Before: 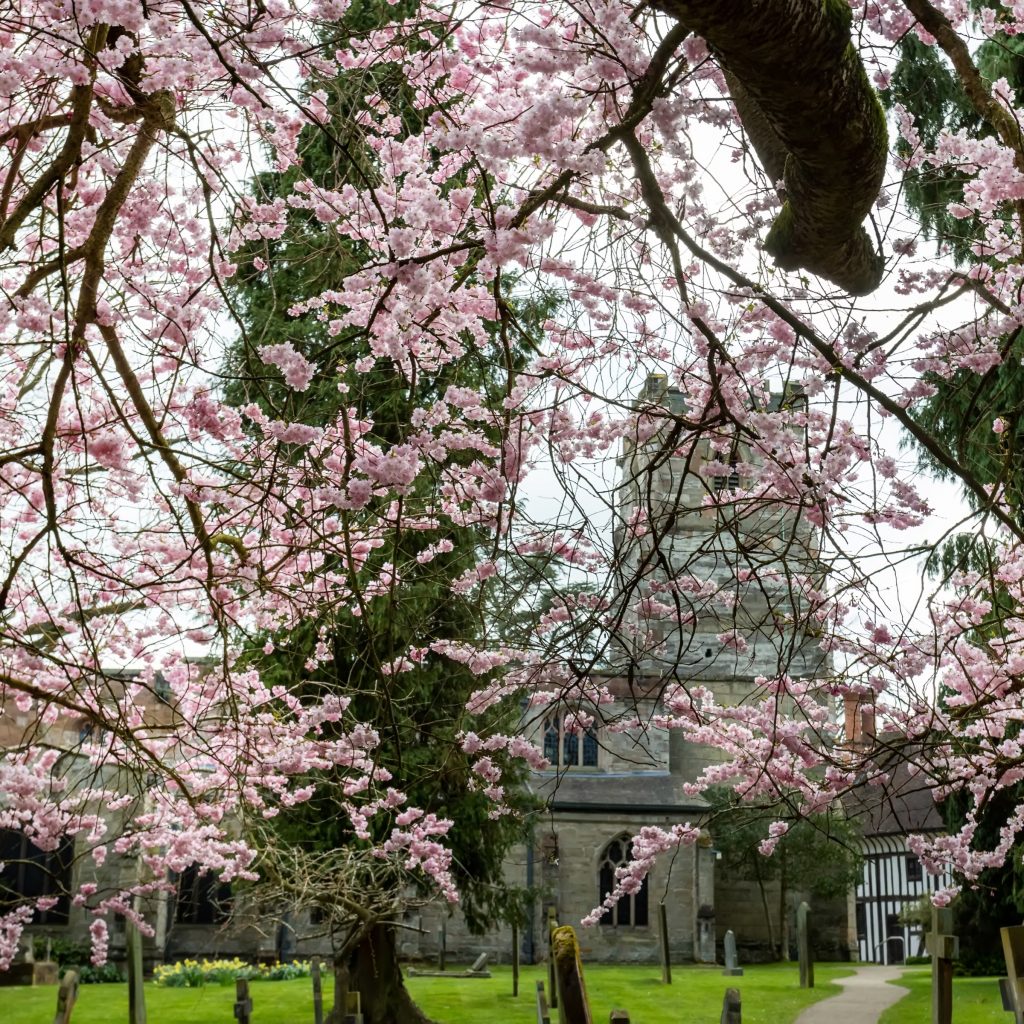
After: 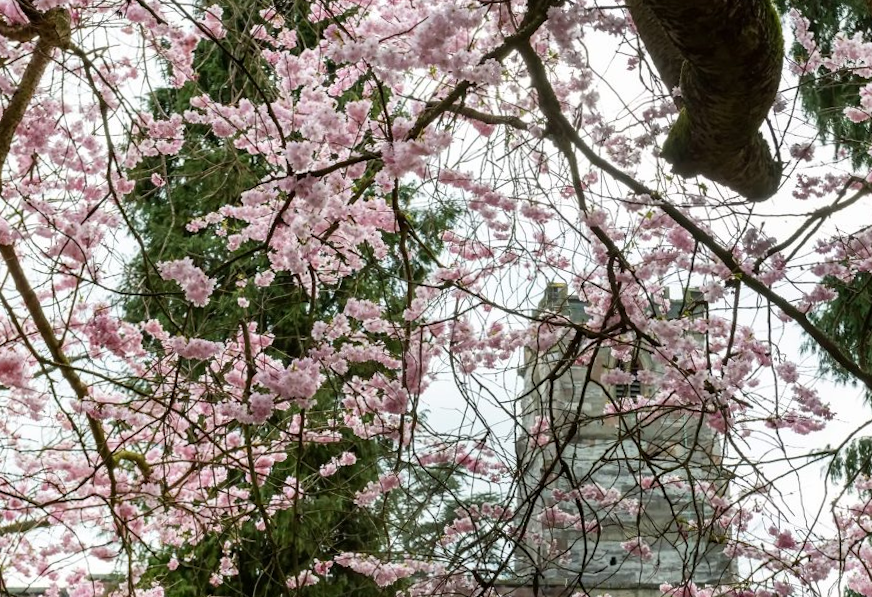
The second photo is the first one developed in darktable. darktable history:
crop and rotate: left 9.345%, top 7.22%, right 4.982%, bottom 32.331%
rotate and perspective: rotation -1°, crop left 0.011, crop right 0.989, crop top 0.025, crop bottom 0.975
